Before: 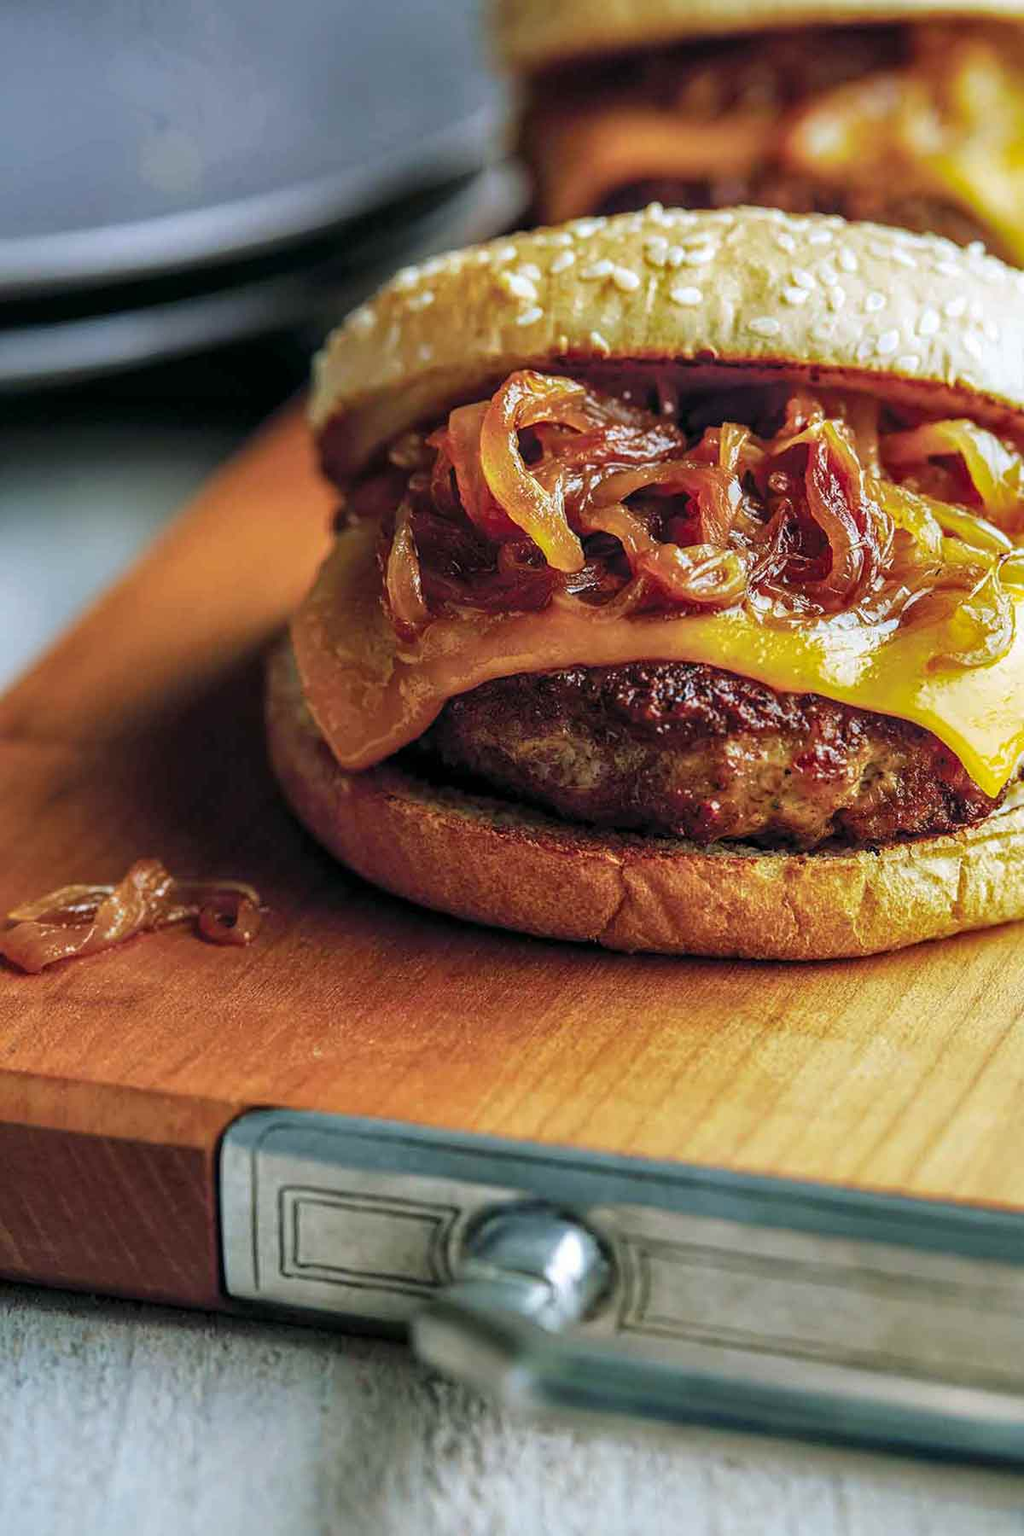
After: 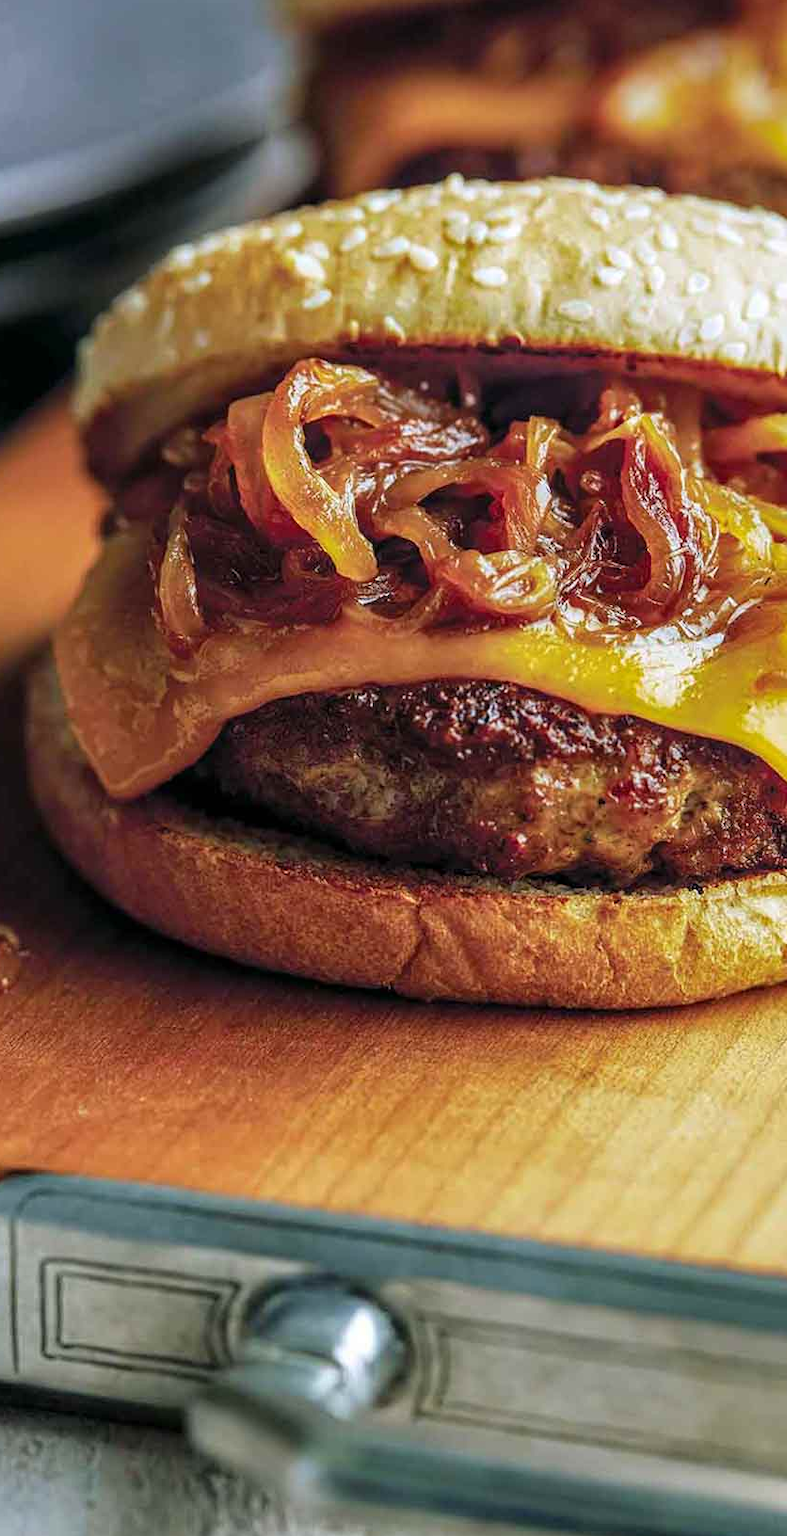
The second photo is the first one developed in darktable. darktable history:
crop and rotate: left 23.675%, top 2.985%, right 6.499%, bottom 6.339%
